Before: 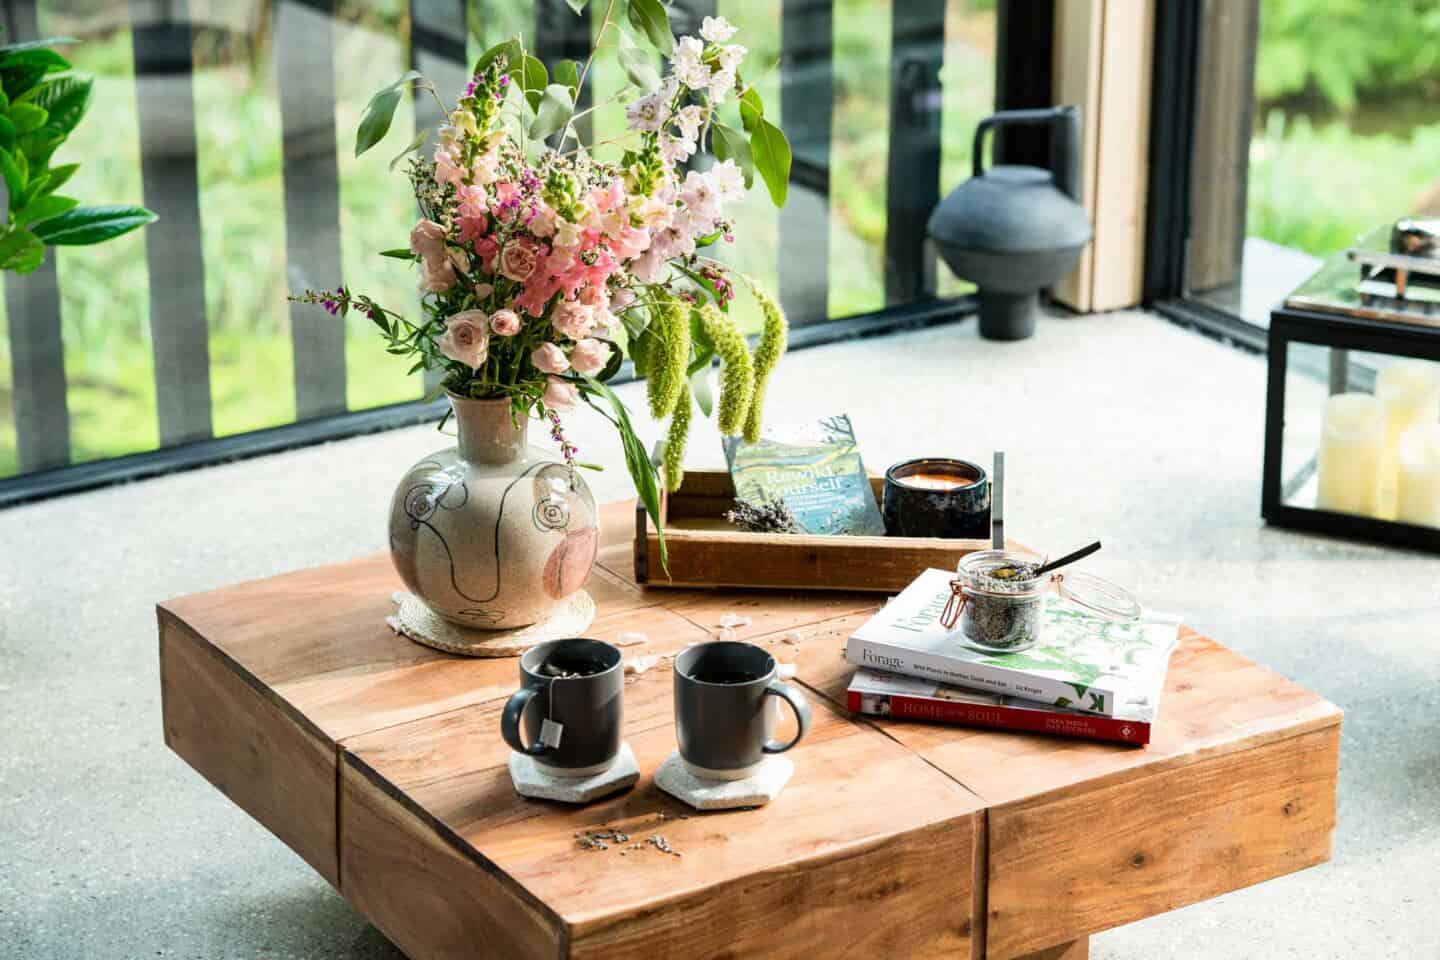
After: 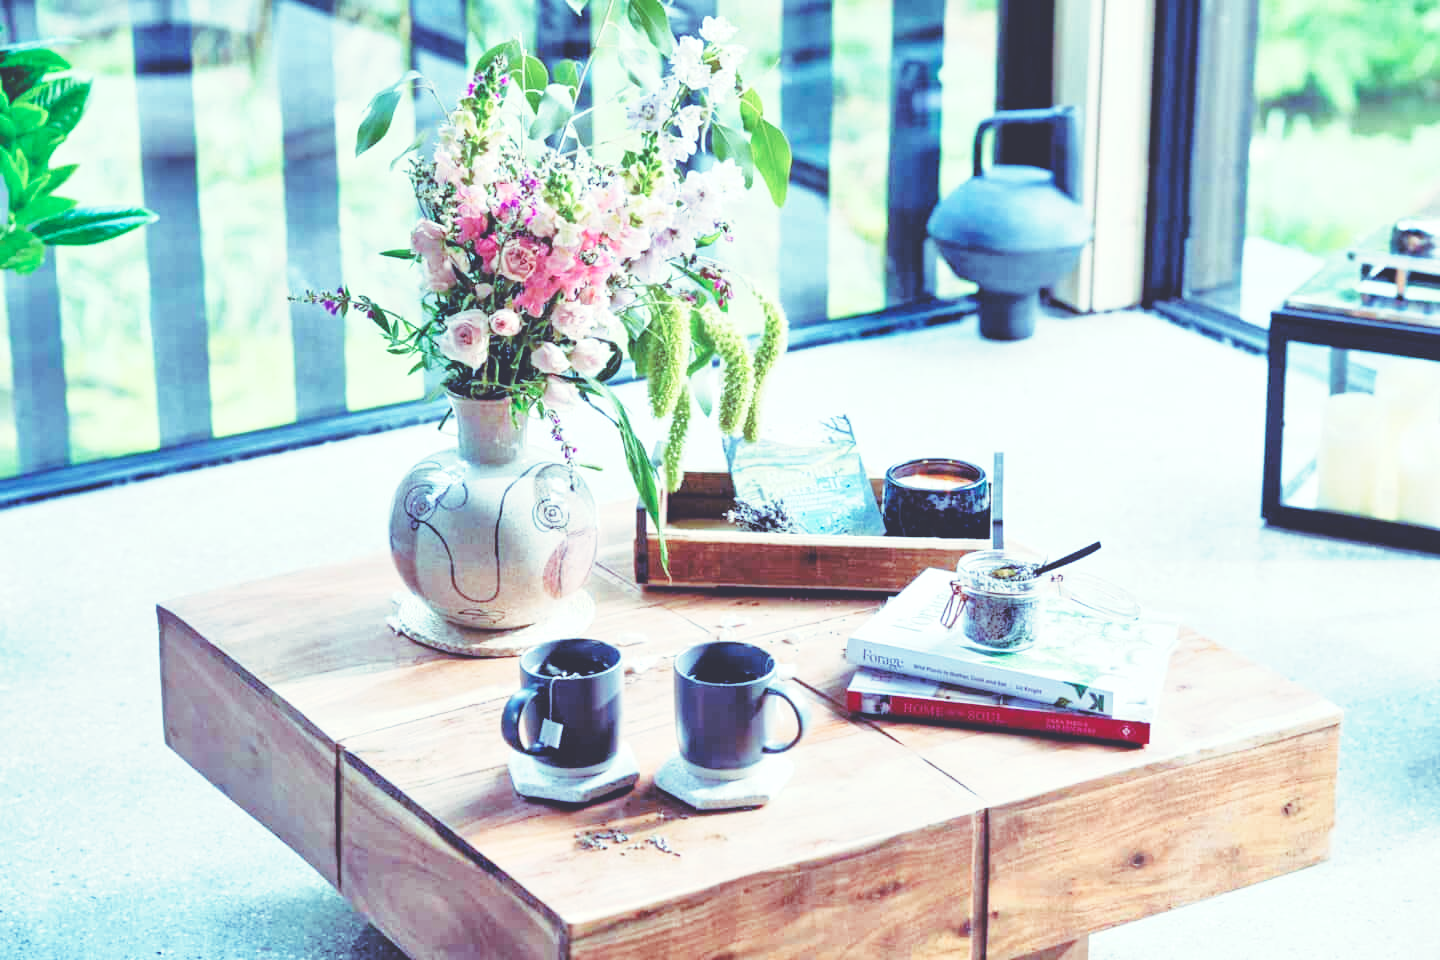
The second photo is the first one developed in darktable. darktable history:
contrast equalizer: octaves 7, y [[0.6 ×6], [0.55 ×6], [0 ×6], [0 ×6], [0 ×6]], mix 0.2
rgb curve: curves: ch0 [(0, 0.186) (0.314, 0.284) (0.576, 0.466) (0.805, 0.691) (0.936, 0.886)]; ch1 [(0, 0.186) (0.314, 0.284) (0.581, 0.534) (0.771, 0.746) (0.936, 0.958)]; ch2 [(0, 0.216) (0.275, 0.39) (1, 1)], mode RGB, independent channels, compensate middle gray true, preserve colors none
white balance: red 0.982, blue 1.018
tone equalizer: -7 EV 0.15 EV, -6 EV 0.6 EV, -5 EV 1.15 EV, -4 EV 1.33 EV, -3 EV 1.15 EV, -2 EV 0.6 EV, -1 EV 0.15 EV, mask exposure compensation -0.5 EV
base curve: curves: ch0 [(0, 0) (0, 0.001) (0.001, 0.001) (0.004, 0.002) (0.007, 0.004) (0.015, 0.013) (0.033, 0.045) (0.052, 0.096) (0.075, 0.17) (0.099, 0.241) (0.163, 0.42) (0.219, 0.55) (0.259, 0.616) (0.327, 0.722) (0.365, 0.765) (0.522, 0.873) (0.547, 0.881) (0.689, 0.919) (0.826, 0.952) (1, 1)], preserve colors none
